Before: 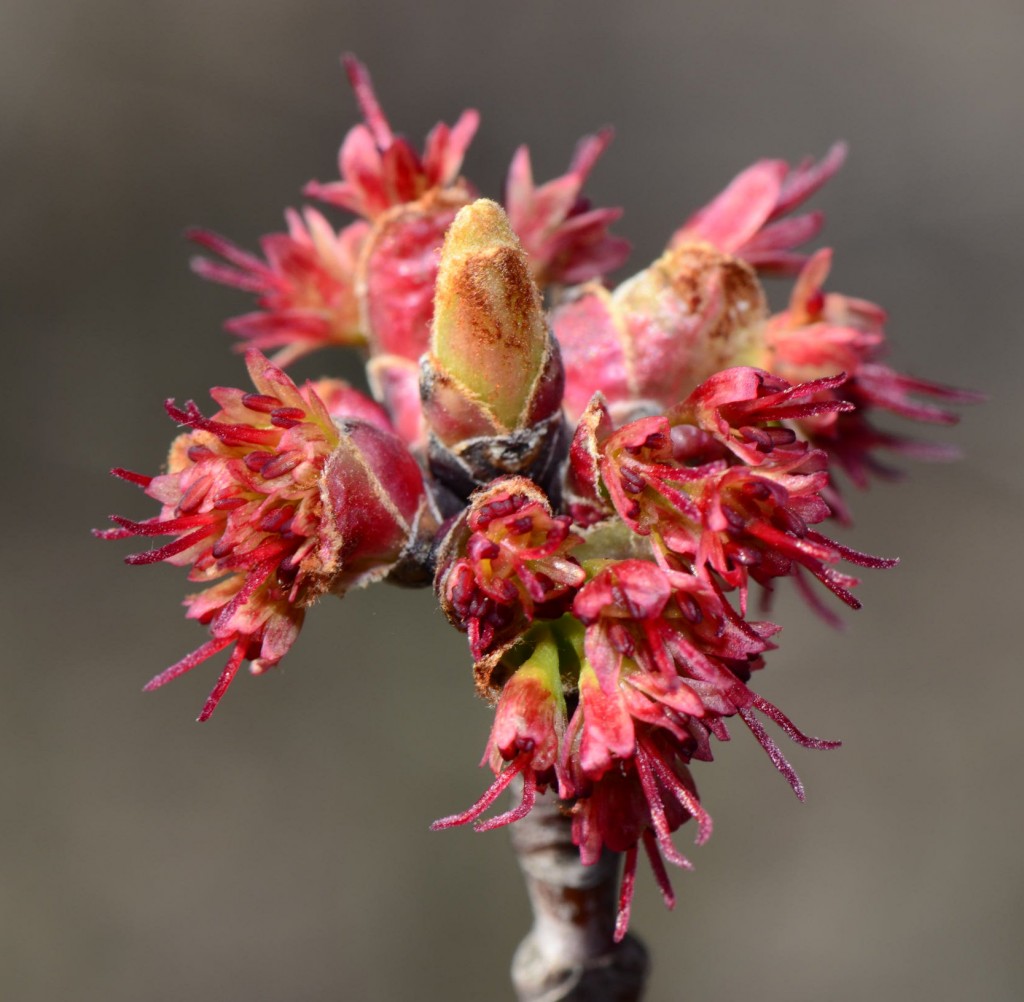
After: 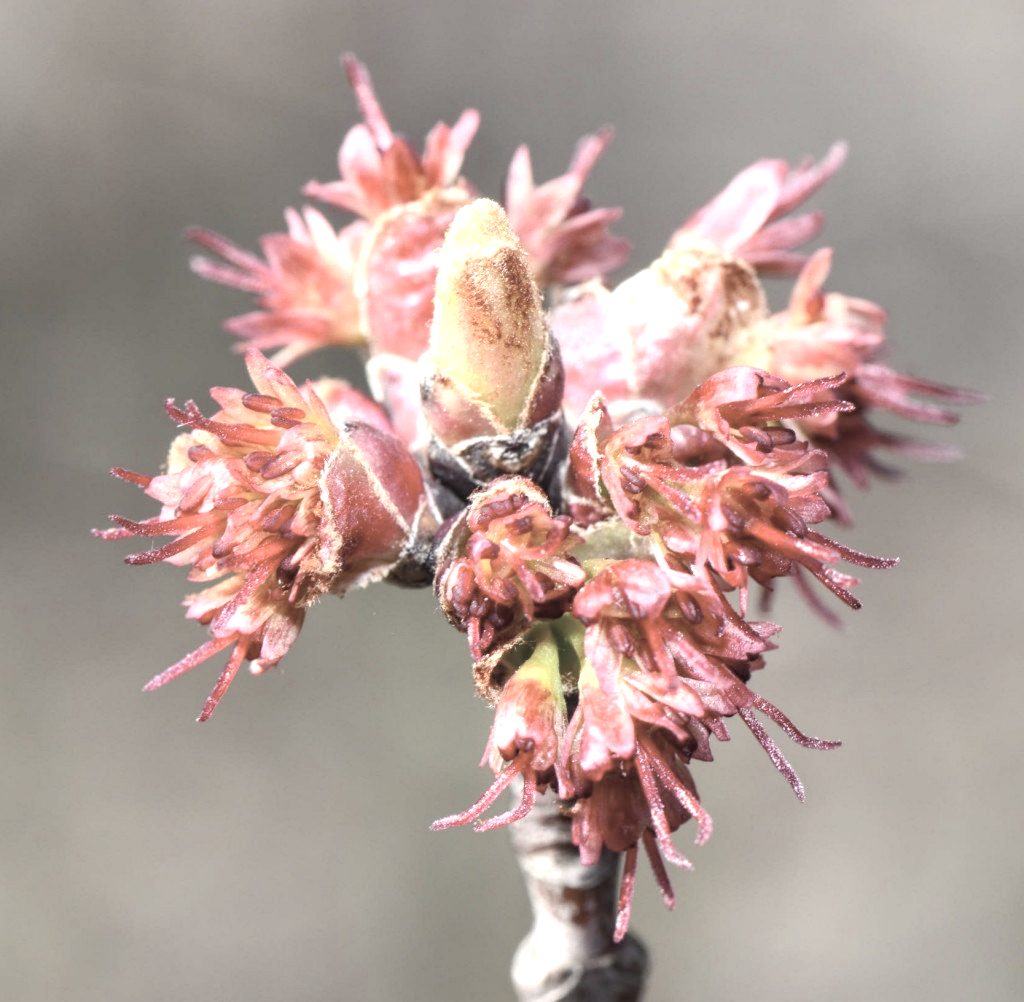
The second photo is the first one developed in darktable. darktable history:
contrast brightness saturation: brightness 0.18, saturation -0.5
exposure: black level correction 0, exposure 1.1 EV, compensate highlight preservation false
local contrast: on, module defaults
